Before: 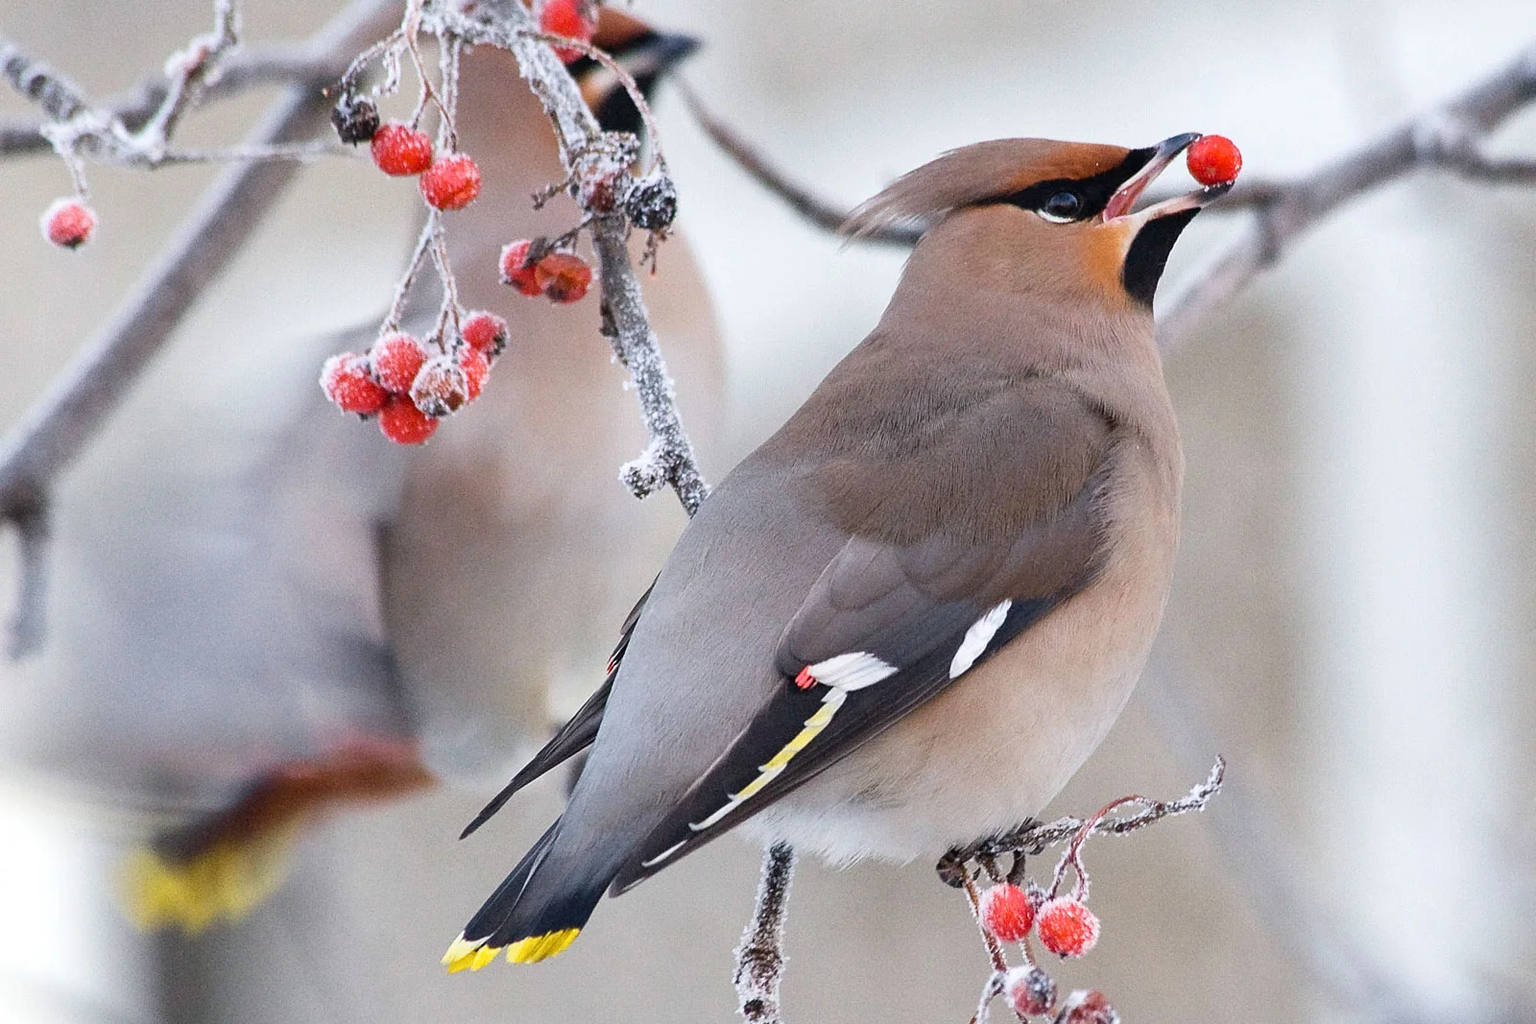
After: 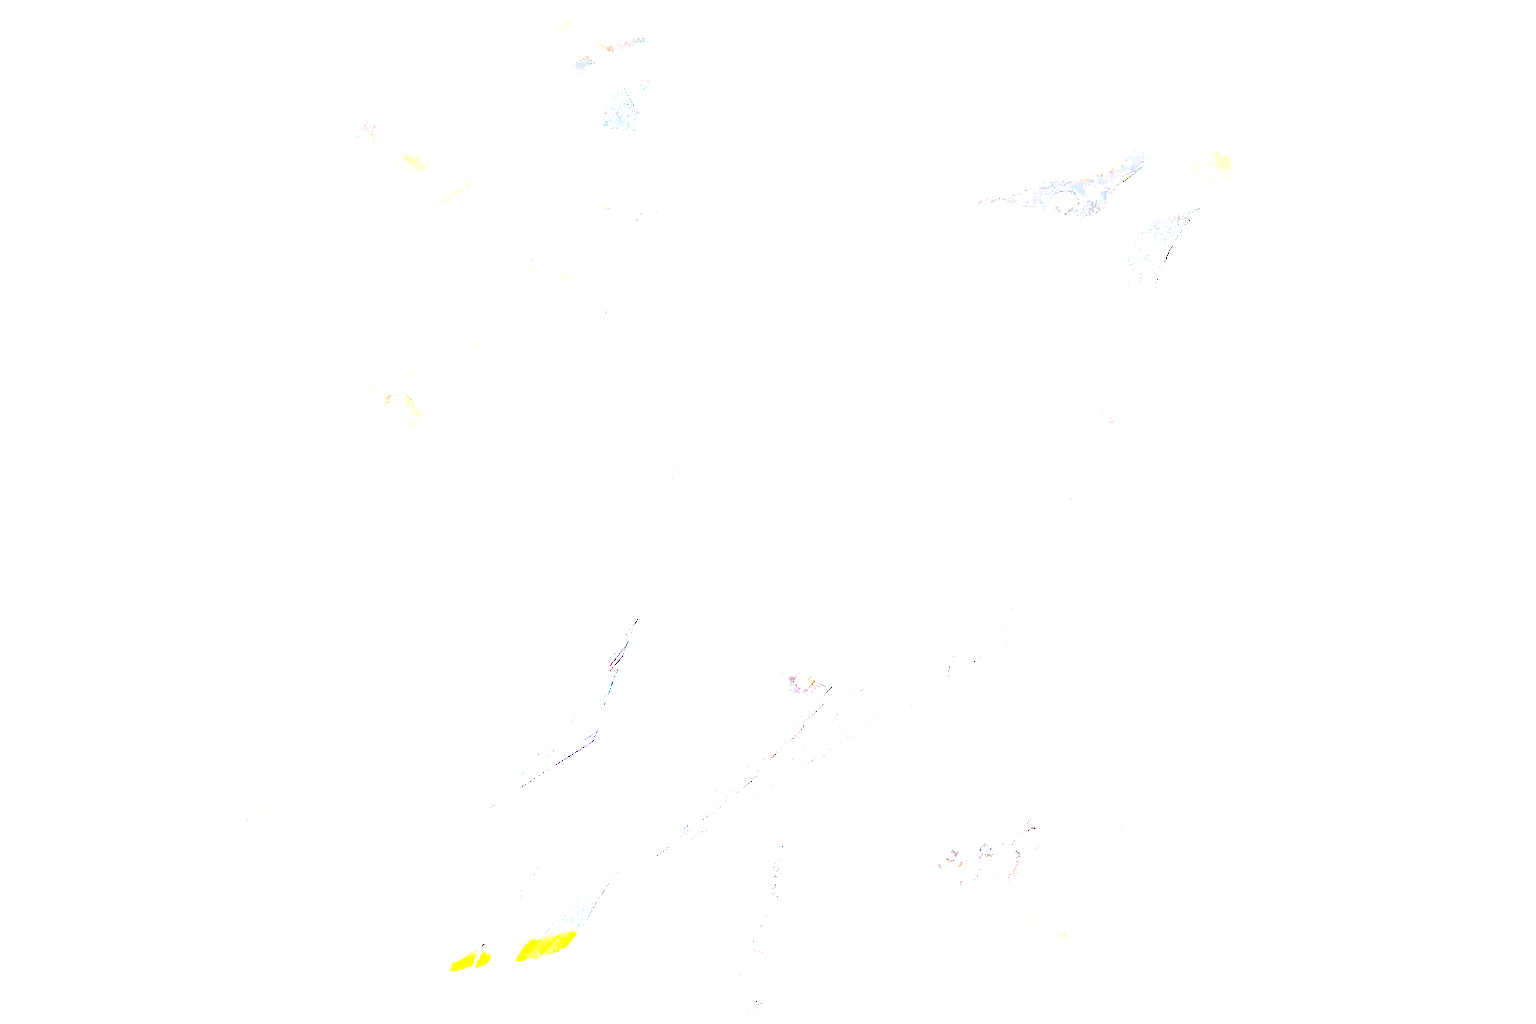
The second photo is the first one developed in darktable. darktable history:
tone equalizer: -8 EV -0.75 EV, -7 EV -0.7 EV, -6 EV -0.6 EV, -5 EV -0.4 EV, -3 EV 0.4 EV, -2 EV 0.6 EV, -1 EV 0.7 EV, +0 EV 0.75 EV, edges refinement/feathering 500, mask exposure compensation -1.57 EV, preserve details no
exposure: black level correction 0, exposure 4 EV, compensate exposure bias true, compensate highlight preservation false
local contrast: on, module defaults
